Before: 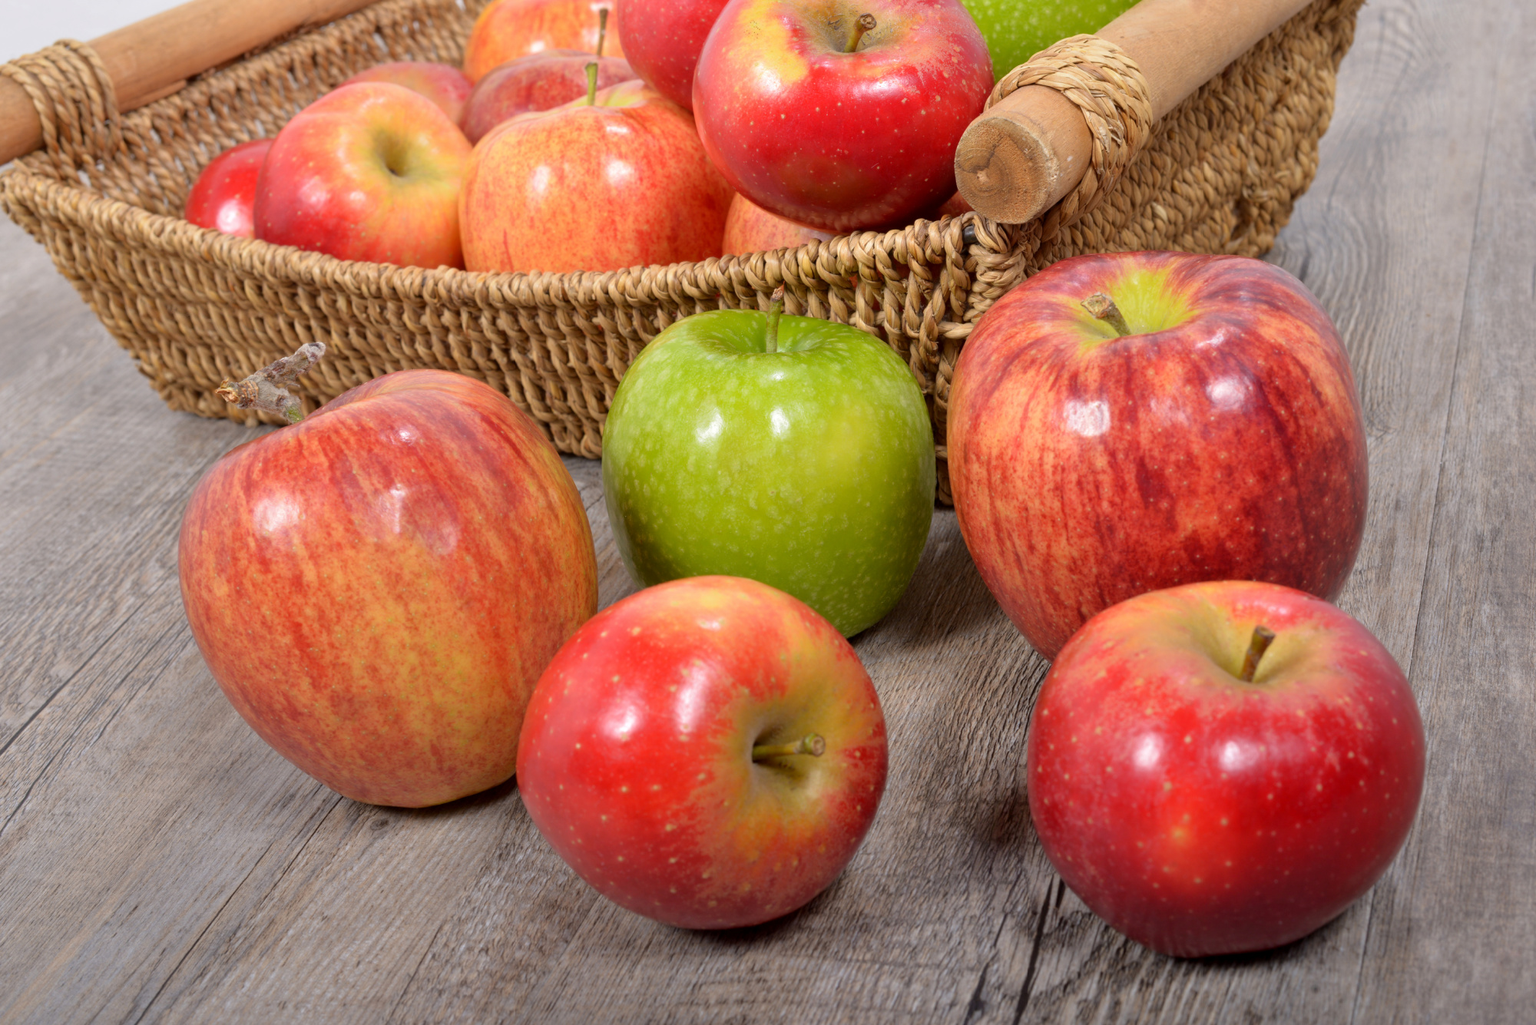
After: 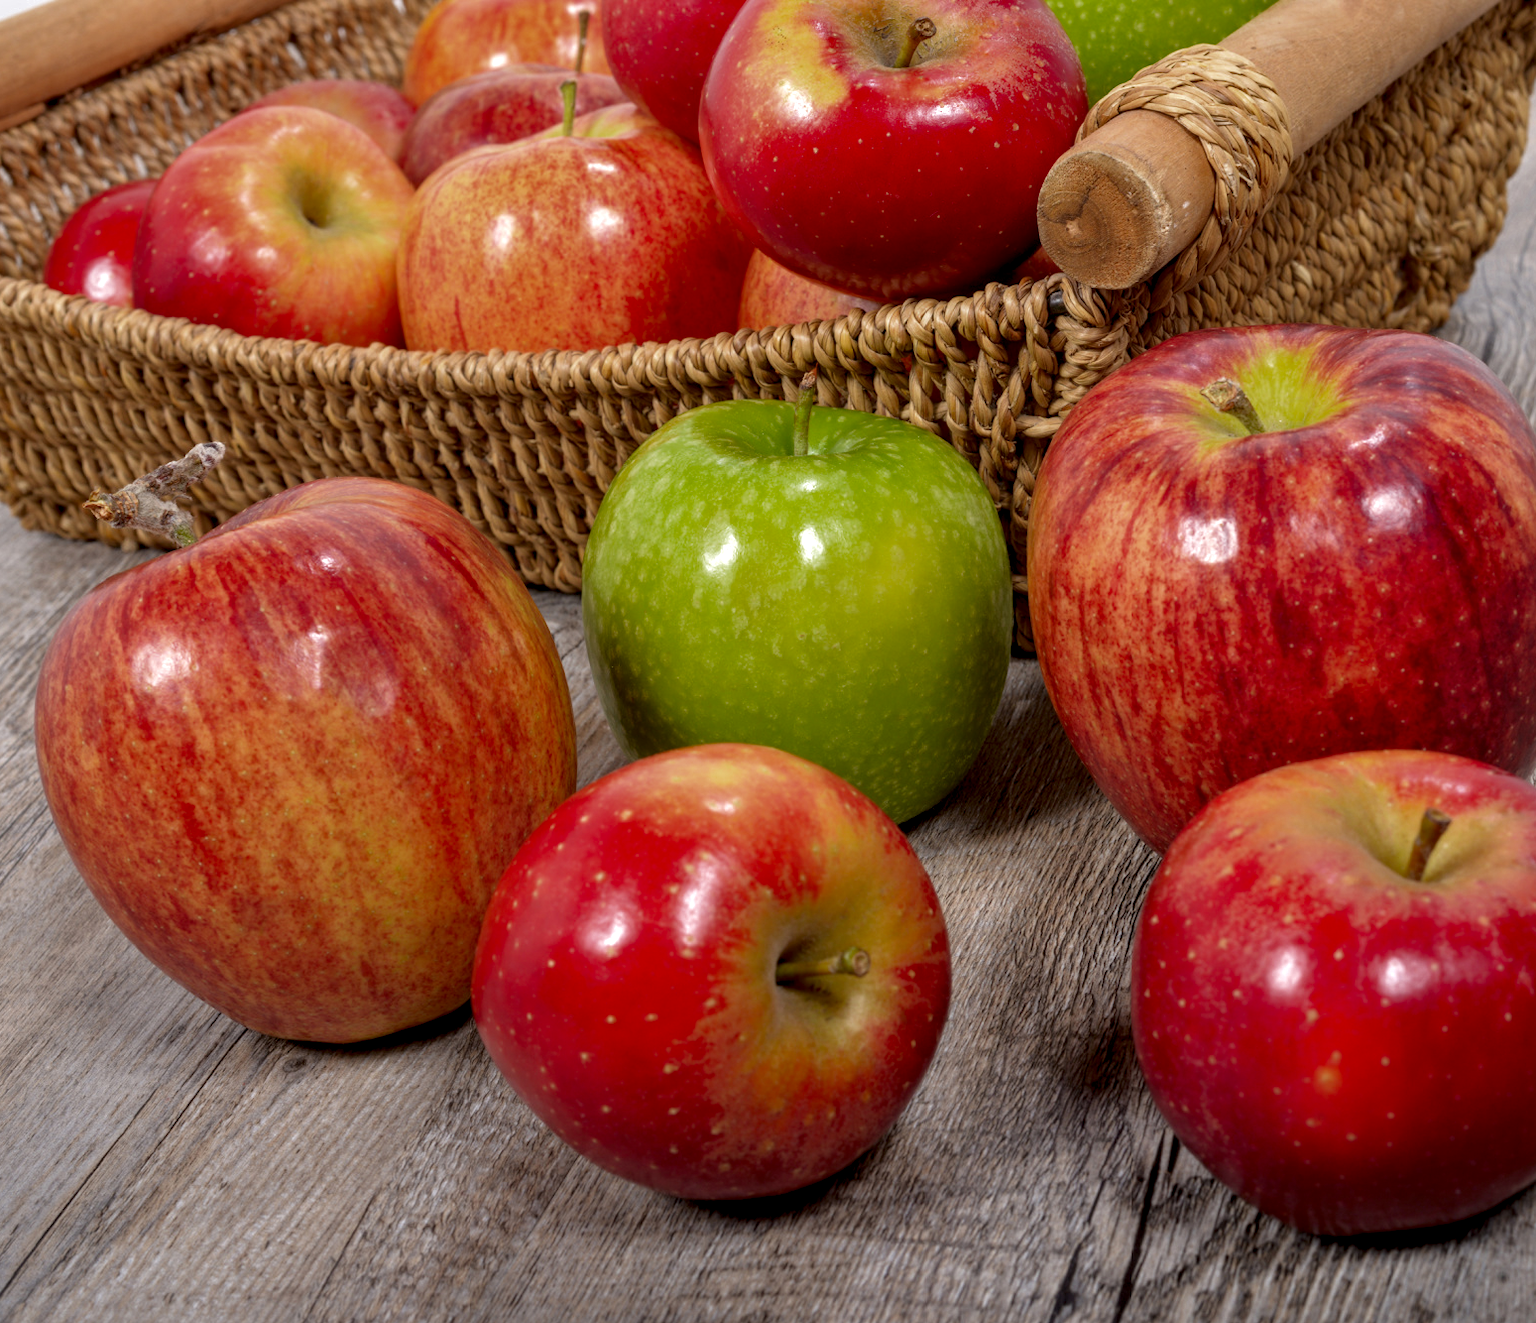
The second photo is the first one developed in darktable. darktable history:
local contrast: highlights 25%, detail 150%
crop: left 9.88%, right 12.664%
color zones: curves: ch0 [(0.27, 0.396) (0.563, 0.504) (0.75, 0.5) (0.787, 0.307)]
